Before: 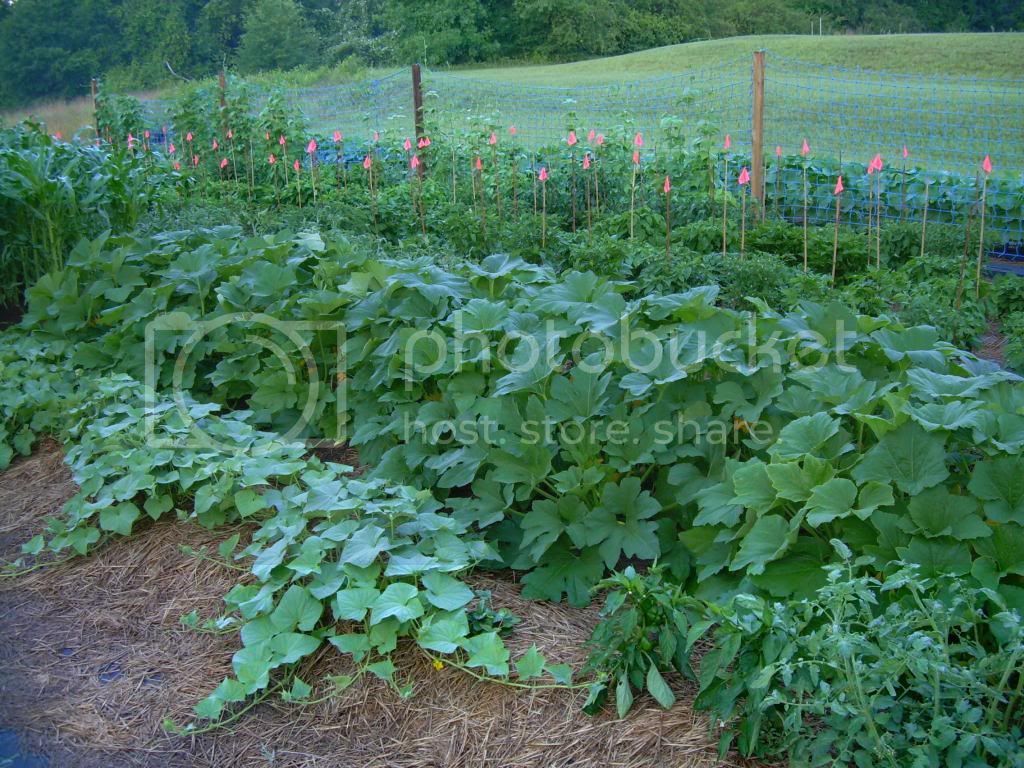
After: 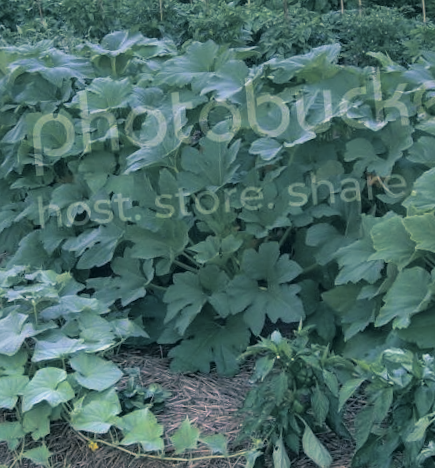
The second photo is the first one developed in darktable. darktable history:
rotate and perspective: rotation -5°, crop left 0.05, crop right 0.952, crop top 0.11, crop bottom 0.89
split-toning: shadows › hue 205.2°, shadows › saturation 0.29, highlights › hue 50.4°, highlights › saturation 0.38, balance -49.9
color correction: highlights a* 14.46, highlights b* 5.85, shadows a* -5.53, shadows b* -15.24, saturation 0.85
crop: left 35.432%, top 26.233%, right 20.145%, bottom 3.432%
